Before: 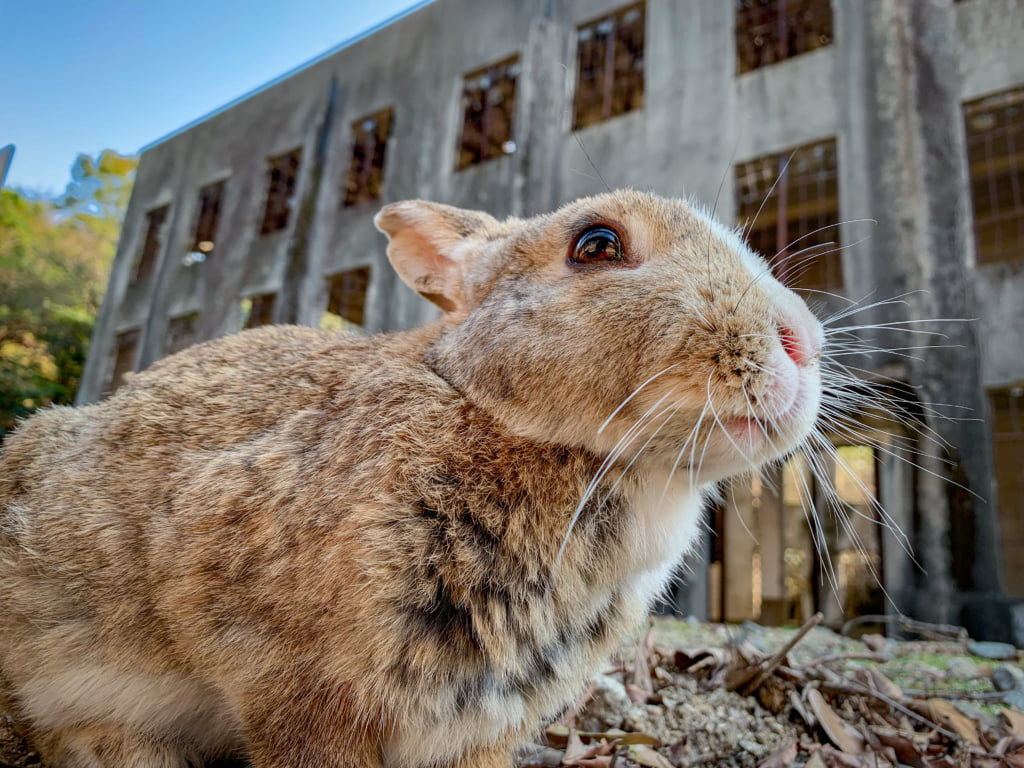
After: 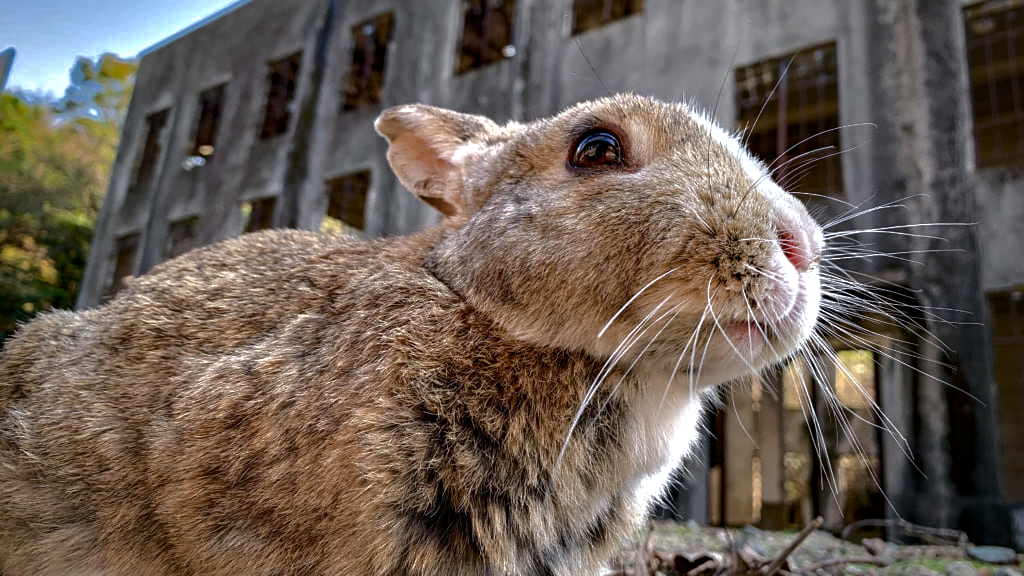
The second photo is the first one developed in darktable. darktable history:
sharpen: amount 0.2
local contrast: mode bilateral grid, contrast 15, coarseness 36, detail 105%, midtone range 0.2
crop and rotate: top 12.5%, bottom 12.5%
base curve: curves: ch0 [(0, 0) (0.841, 0.609) (1, 1)]
shadows and highlights: shadows -20, white point adjustment -2, highlights -35
white balance: red 0.974, blue 1.044
tone equalizer: -8 EV -0.75 EV, -7 EV -0.7 EV, -6 EV -0.6 EV, -5 EV -0.4 EV, -3 EV 0.4 EV, -2 EV 0.6 EV, -1 EV 0.7 EV, +0 EV 0.75 EV, edges refinement/feathering 500, mask exposure compensation -1.57 EV, preserve details no
color correction: highlights a* 5.81, highlights b* 4.84
